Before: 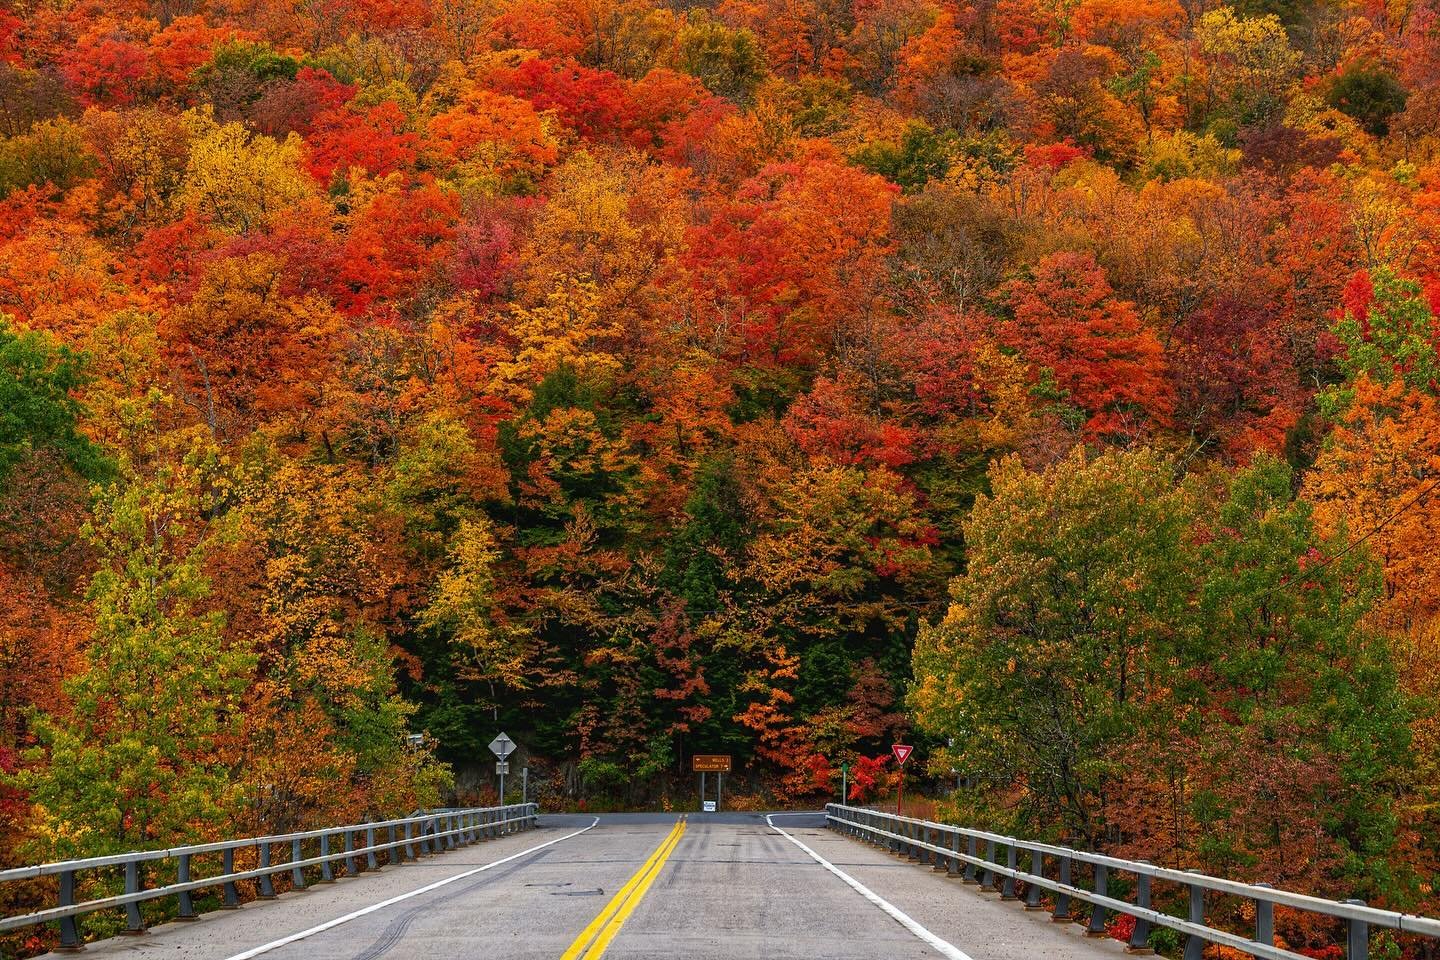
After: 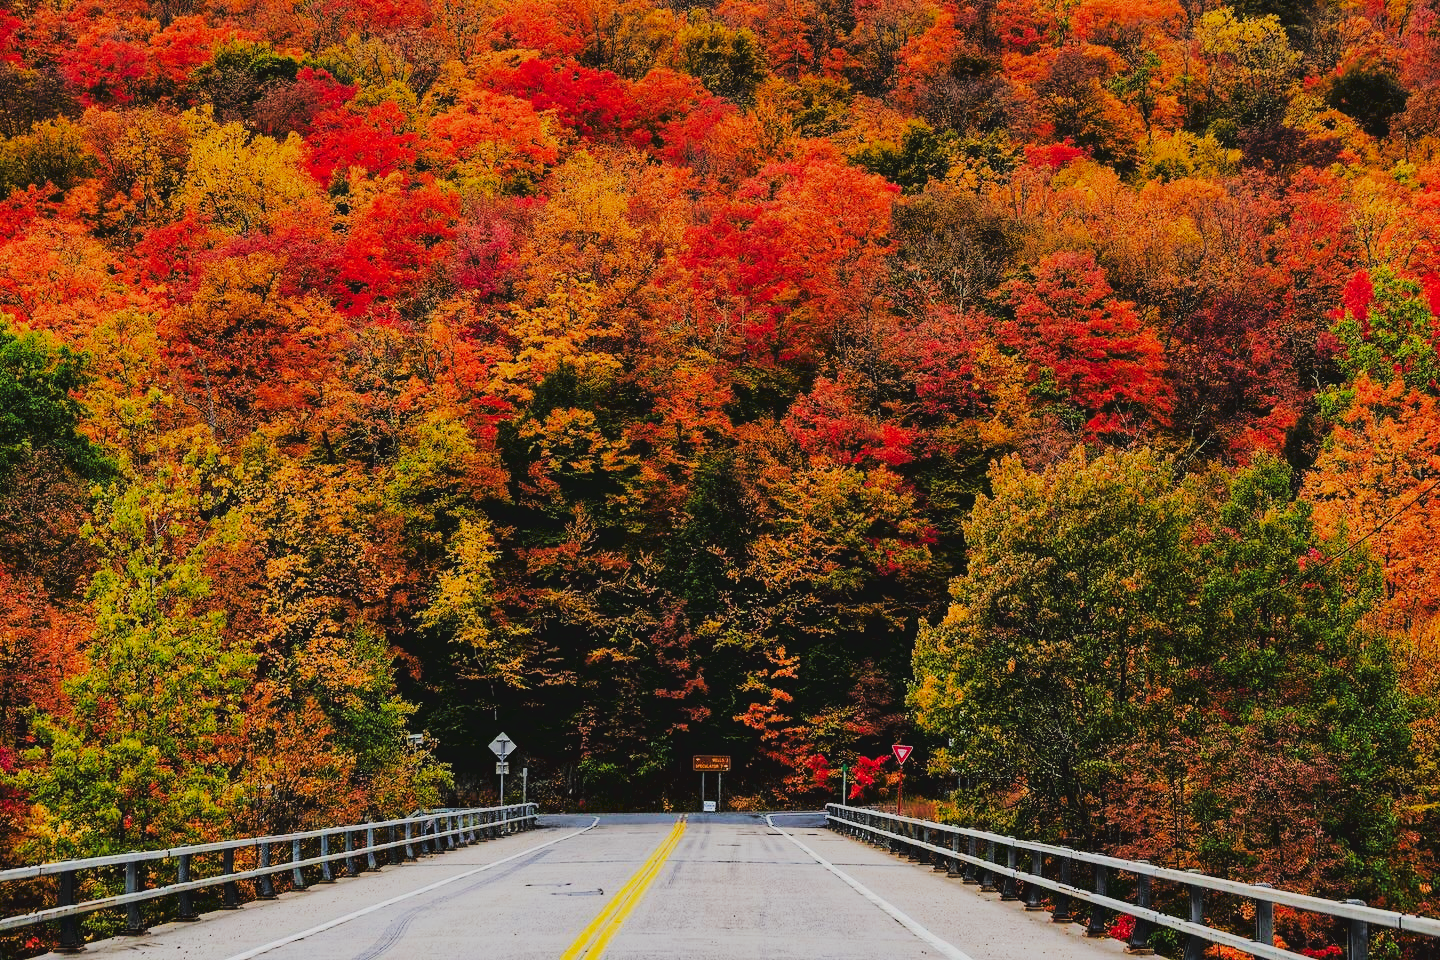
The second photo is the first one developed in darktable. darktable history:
filmic rgb: black relative exposure -3.21 EV, white relative exposure 7.02 EV, hardness 1.46, contrast 1.35
contrast brightness saturation: saturation 0.18
tone equalizer: -8 EV -0.417 EV, -7 EV -0.389 EV, -6 EV -0.333 EV, -5 EV -0.222 EV, -3 EV 0.222 EV, -2 EV 0.333 EV, -1 EV 0.389 EV, +0 EV 0.417 EV, edges refinement/feathering 500, mask exposure compensation -1.57 EV, preserve details no
exposure: exposure 0.6 EV, compensate highlight preservation false
graduated density: on, module defaults
tone curve: curves: ch0 [(0, 0) (0.003, 0.096) (0.011, 0.096) (0.025, 0.098) (0.044, 0.099) (0.069, 0.106) (0.1, 0.128) (0.136, 0.153) (0.177, 0.186) (0.224, 0.218) (0.277, 0.265) (0.335, 0.316) (0.399, 0.374) (0.468, 0.445) (0.543, 0.526) (0.623, 0.605) (0.709, 0.681) (0.801, 0.758) (0.898, 0.819) (1, 1)], preserve colors none
